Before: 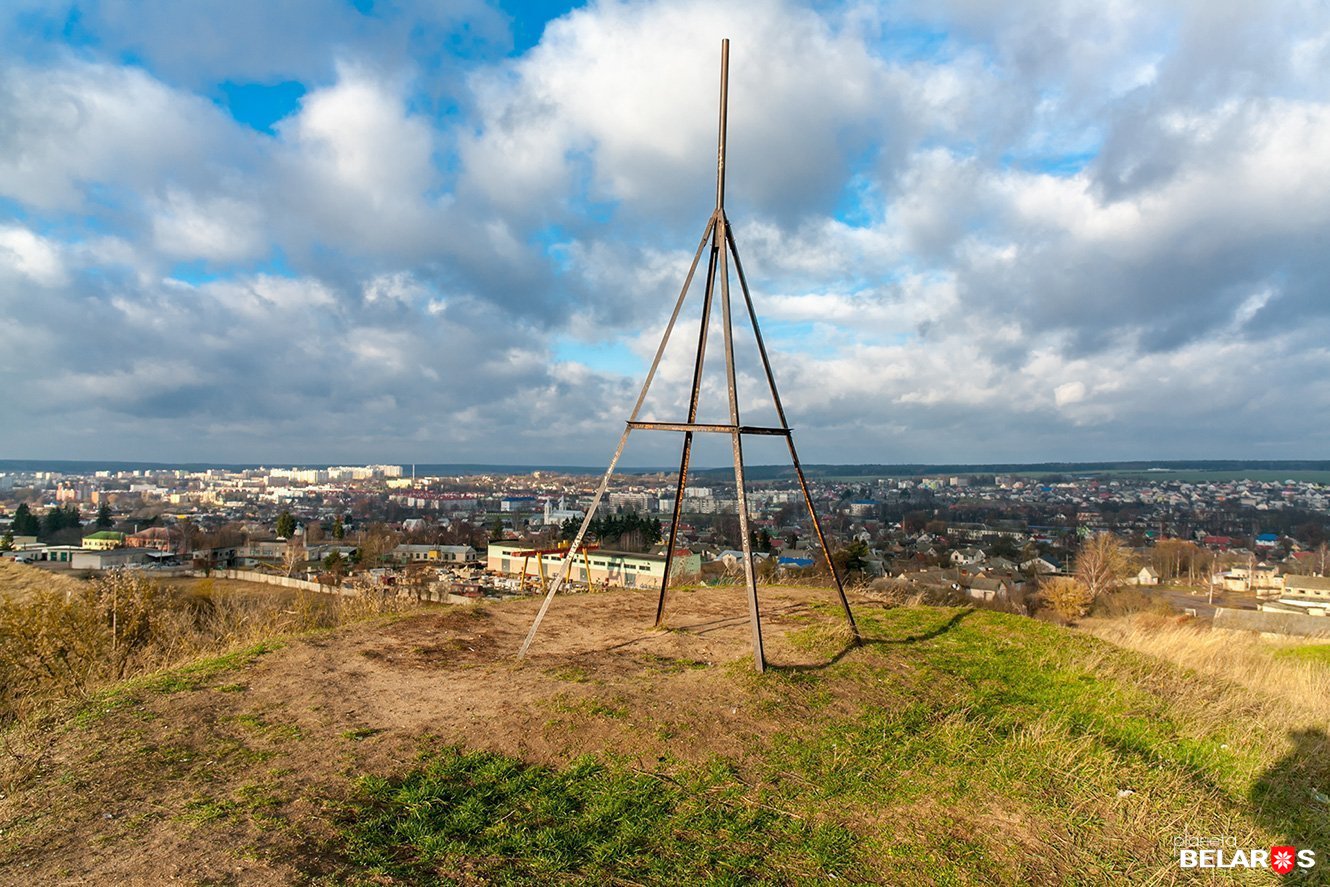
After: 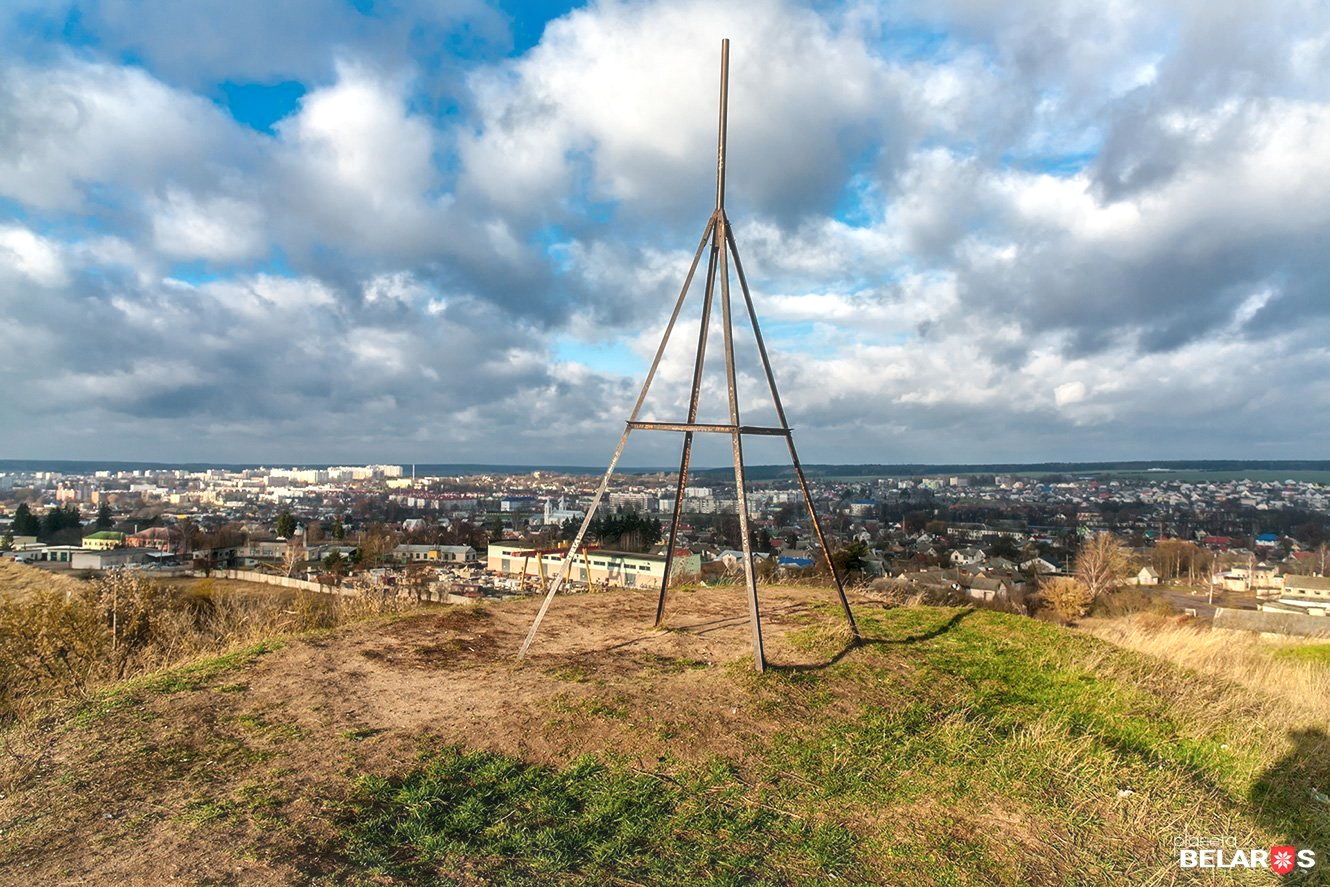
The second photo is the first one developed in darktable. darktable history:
haze removal: strength -0.09, distance 0.362, compatibility mode true, adaptive false
local contrast: mode bilateral grid, contrast 21, coarseness 50, detail 150%, midtone range 0.2
